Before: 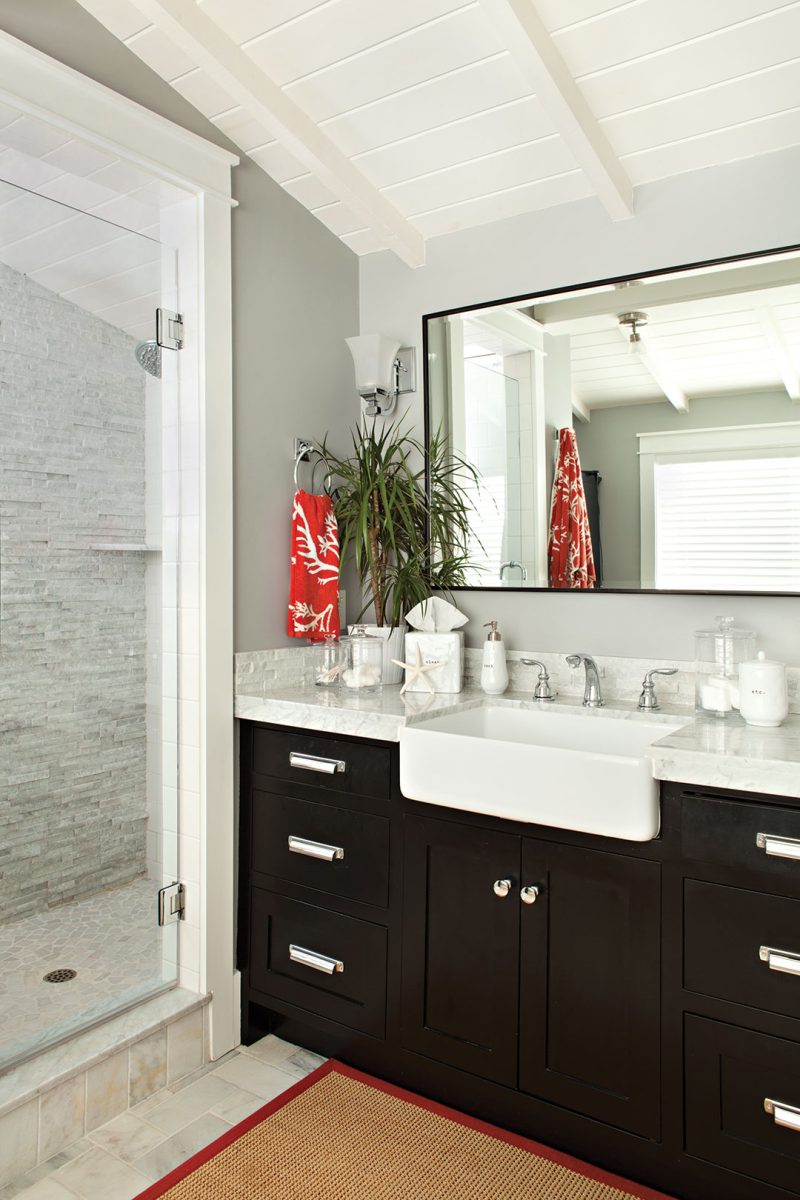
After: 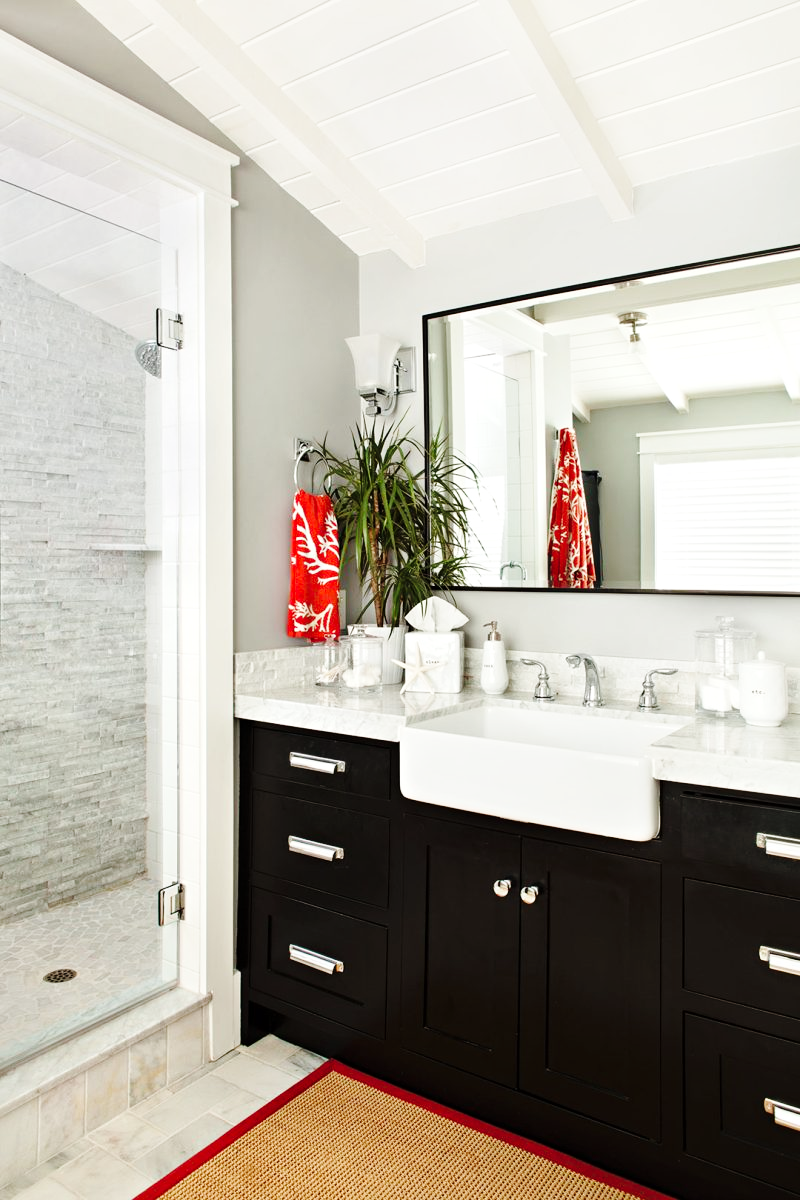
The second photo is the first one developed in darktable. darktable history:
base curve: curves: ch0 [(0, 0) (0.036, 0.025) (0.121, 0.166) (0.206, 0.329) (0.605, 0.79) (1, 1)], preserve colors none
local contrast: mode bilateral grid, contrast 20, coarseness 50, detail 120%, midtone range 0.2
